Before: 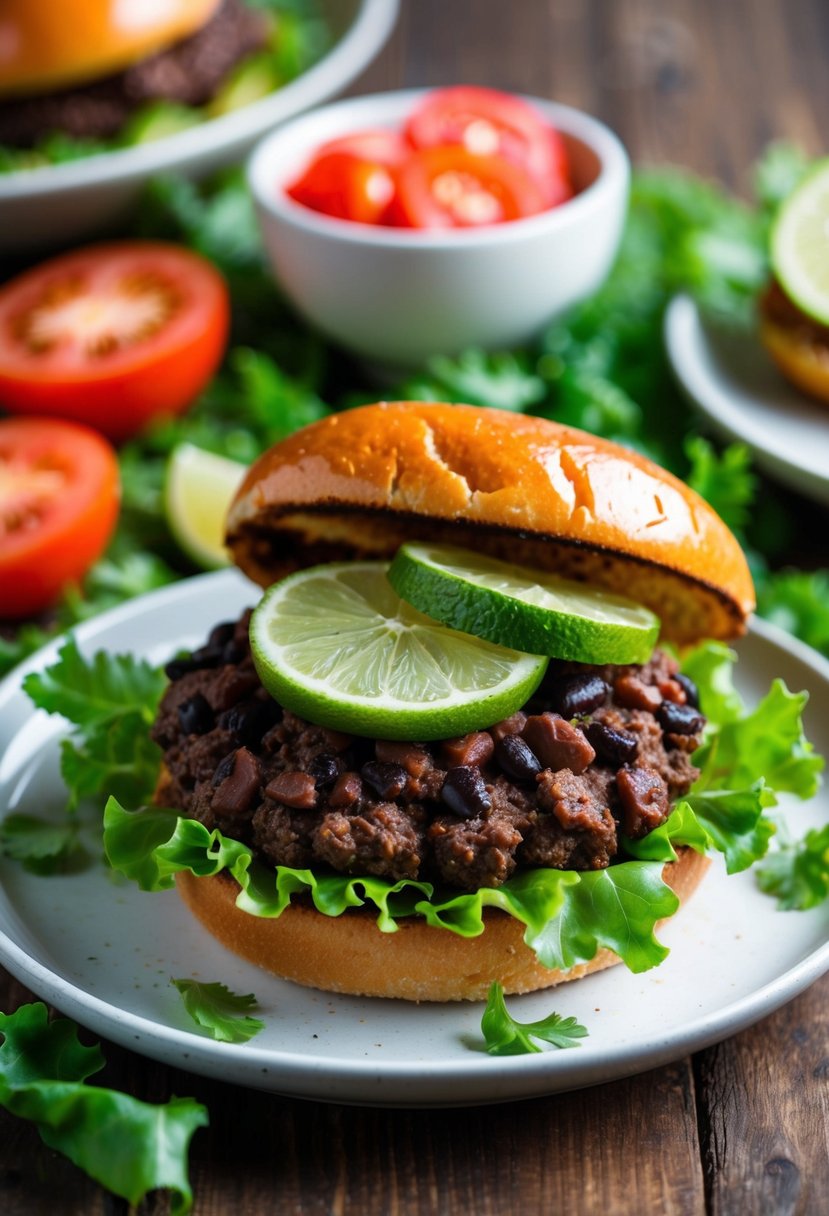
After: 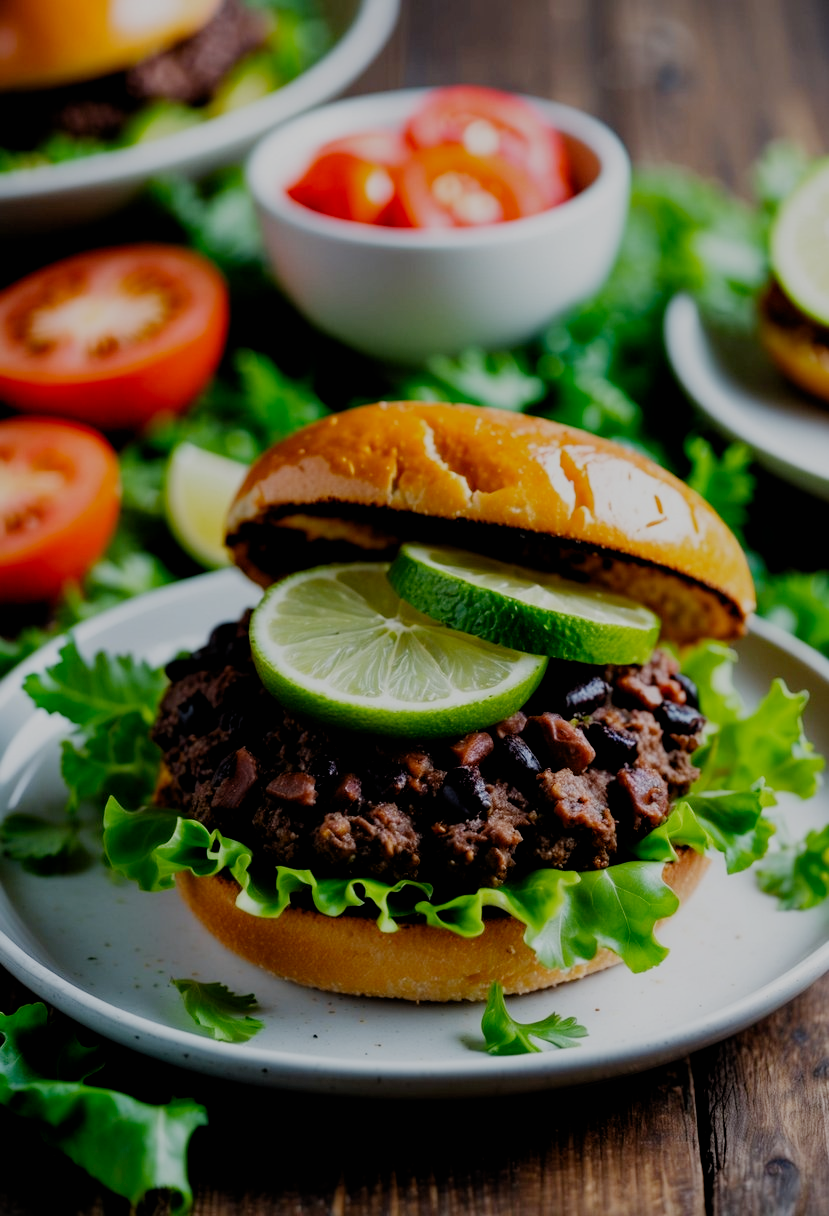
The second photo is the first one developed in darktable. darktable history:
filmic rgb: black relative exposure -7.2 EV, white relative exposure 5.36 EV, hardness 3.03, preserve chrominance no, color science v3 (2019), use custom middle-gray values true
exposure: black level correction 0.006, exposure -0.226 EV, compensate exposure bias true, compensate highlight preservation false
